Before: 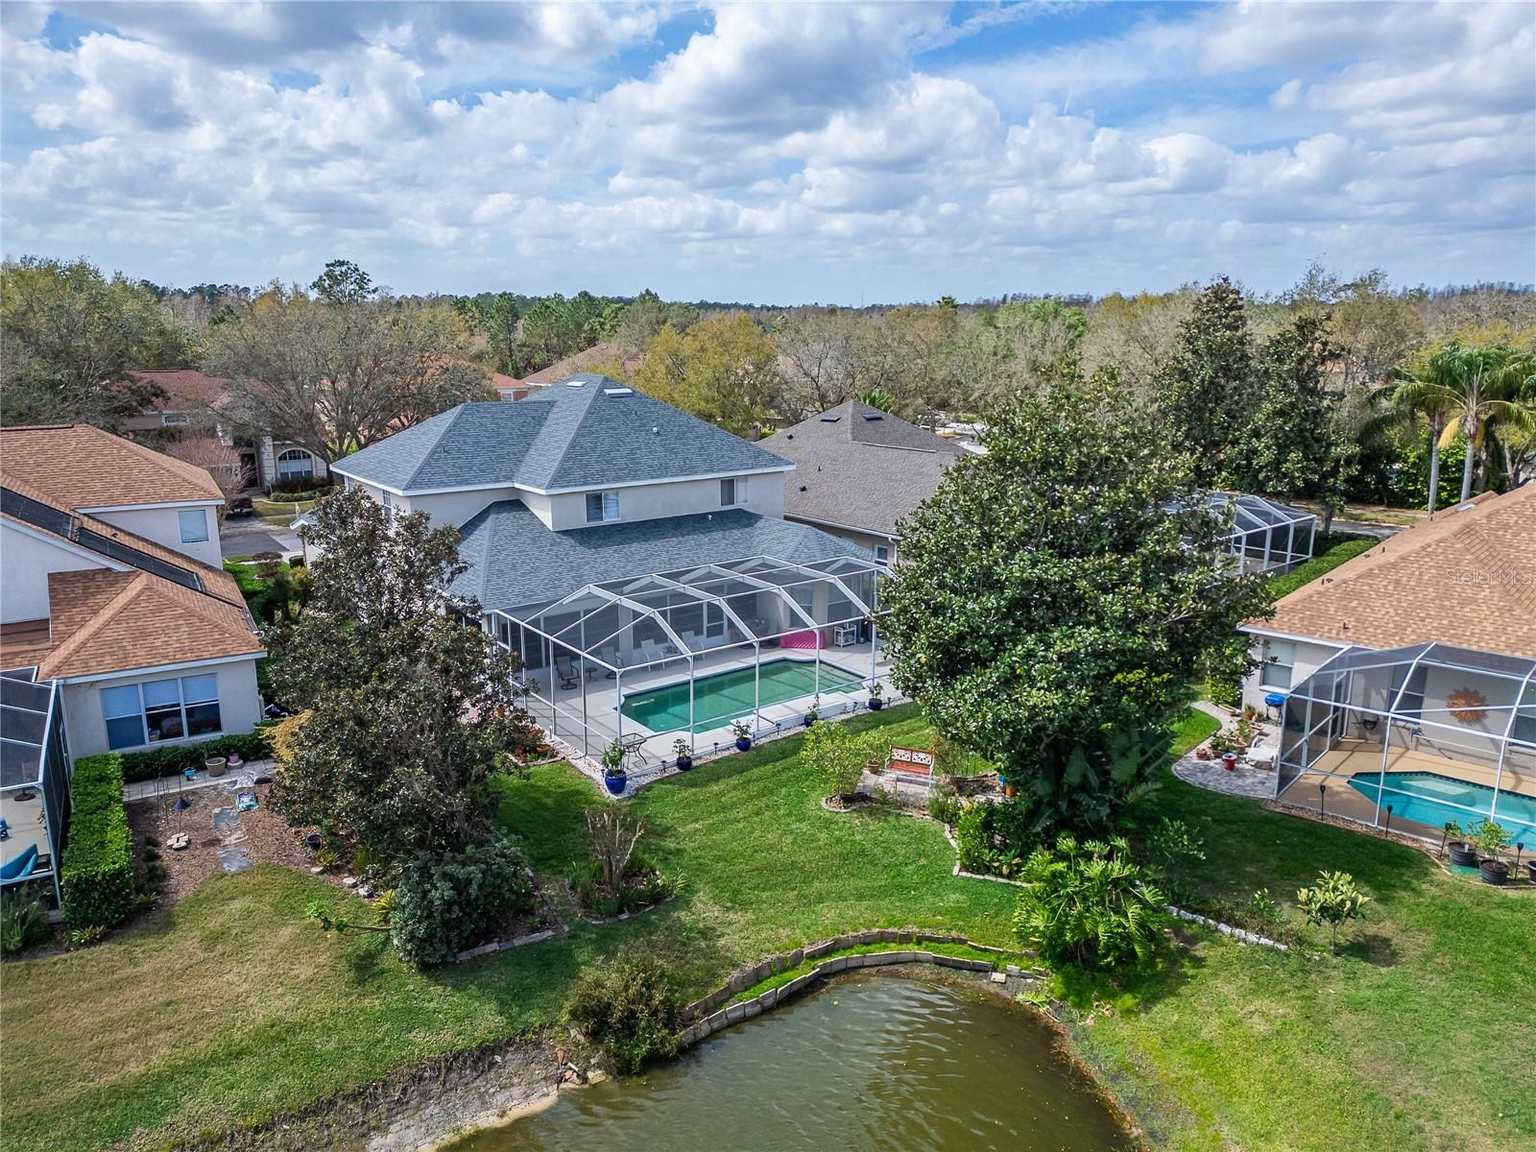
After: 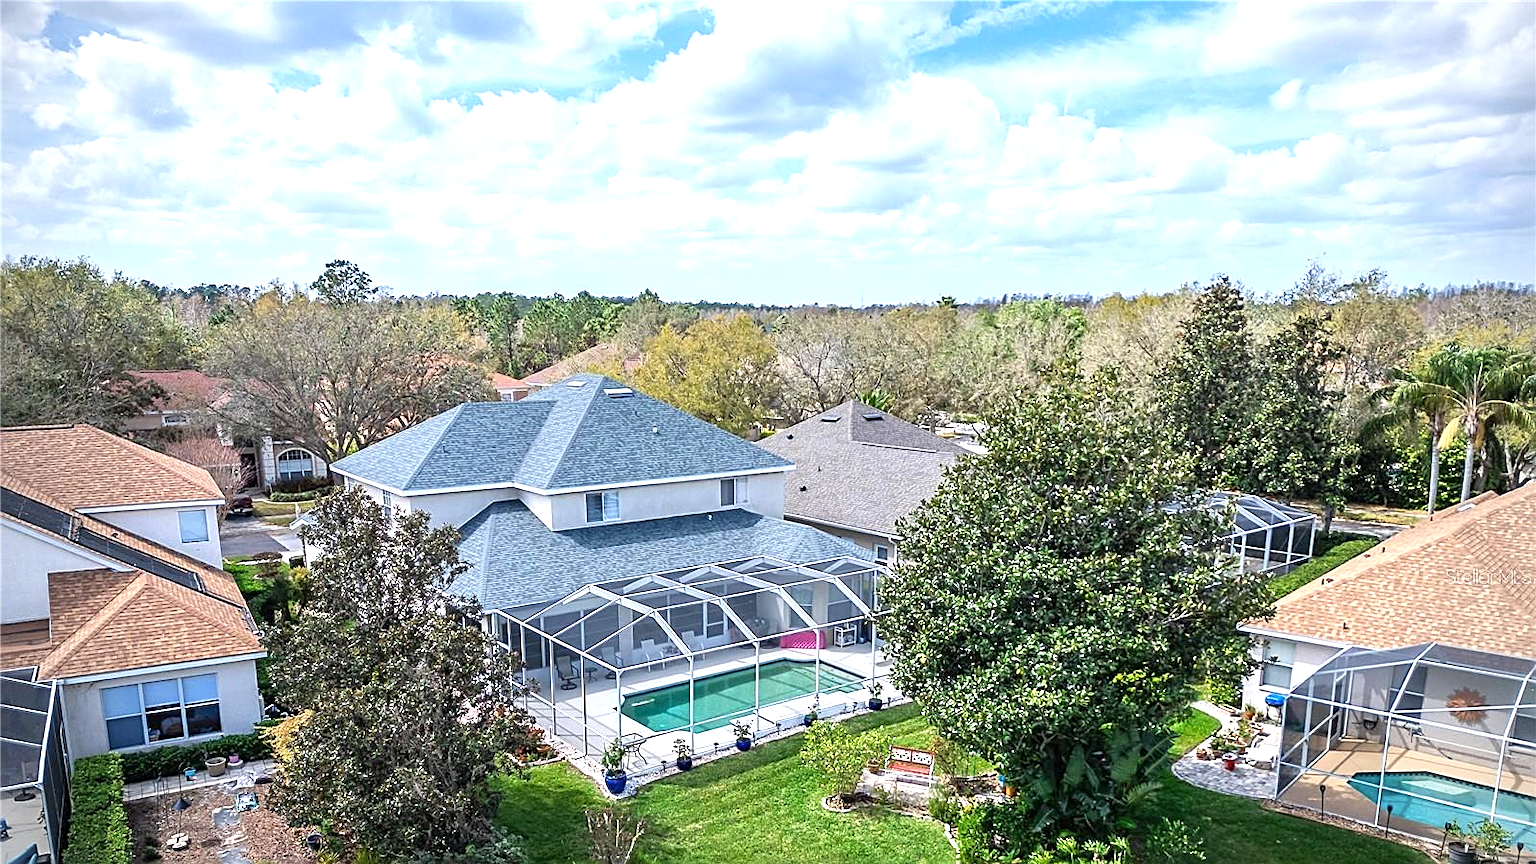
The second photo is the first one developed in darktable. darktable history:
exposure: black level correction 0, exposure 0.856 EV, compensate highlight preservation false
vignetting: on, module defaults
crop: bottom 24.98%
sharpen: on, module defaults
